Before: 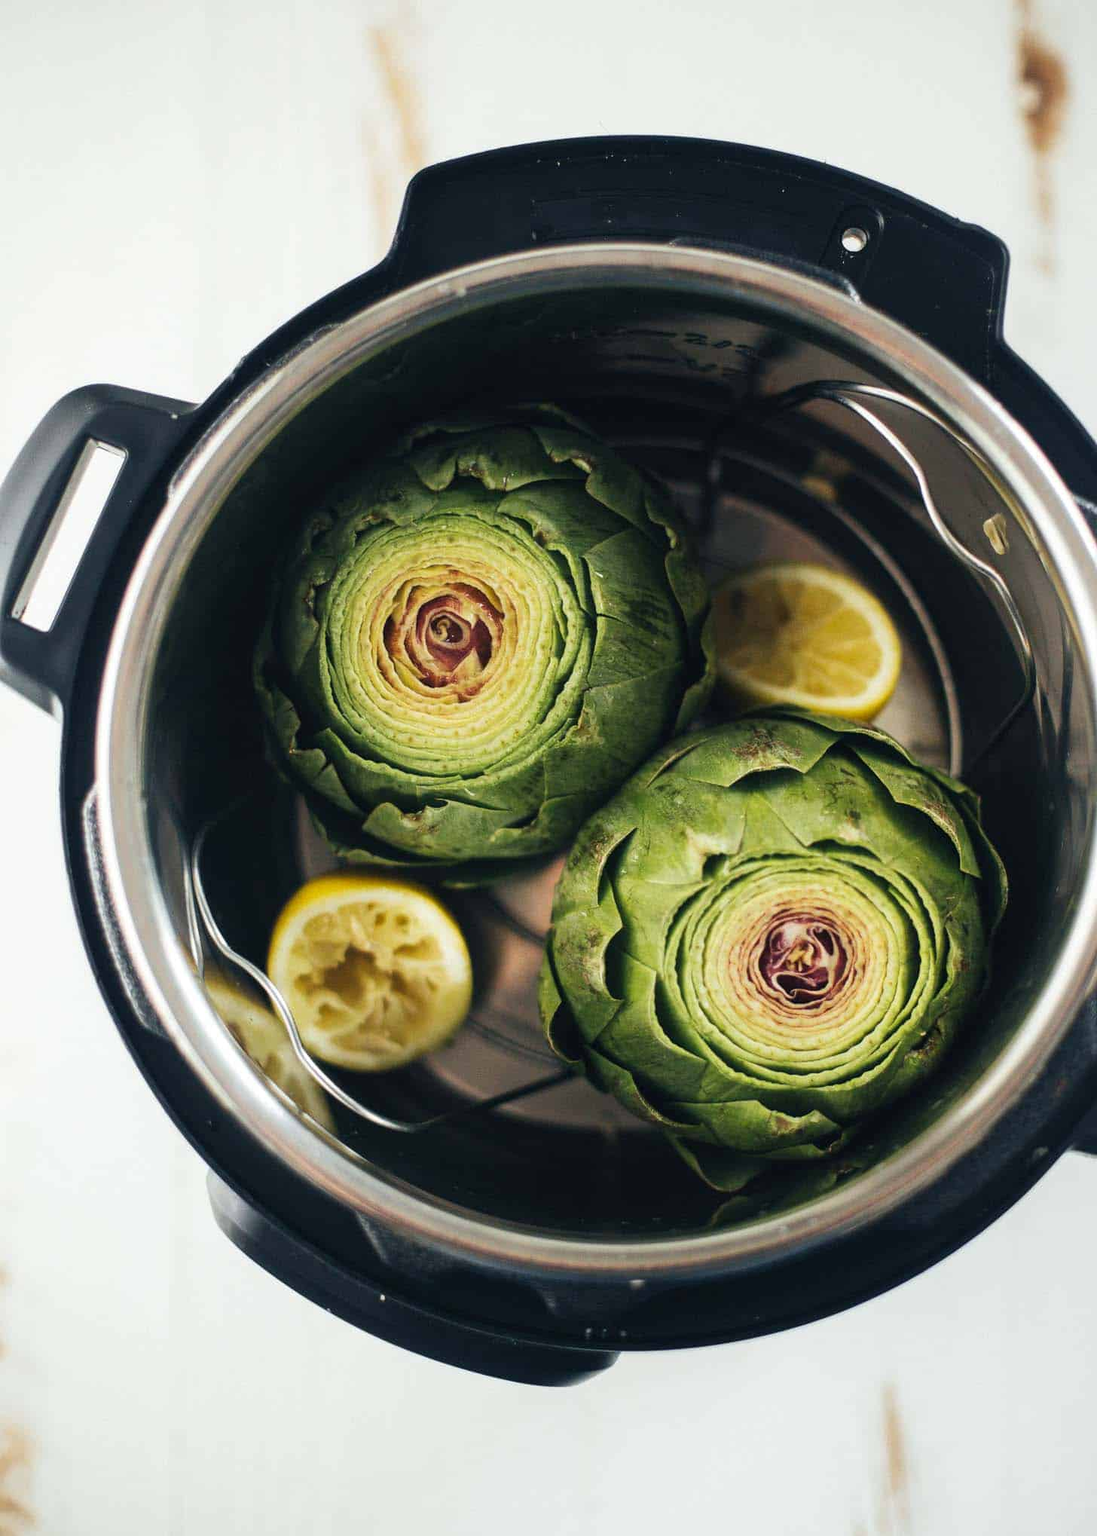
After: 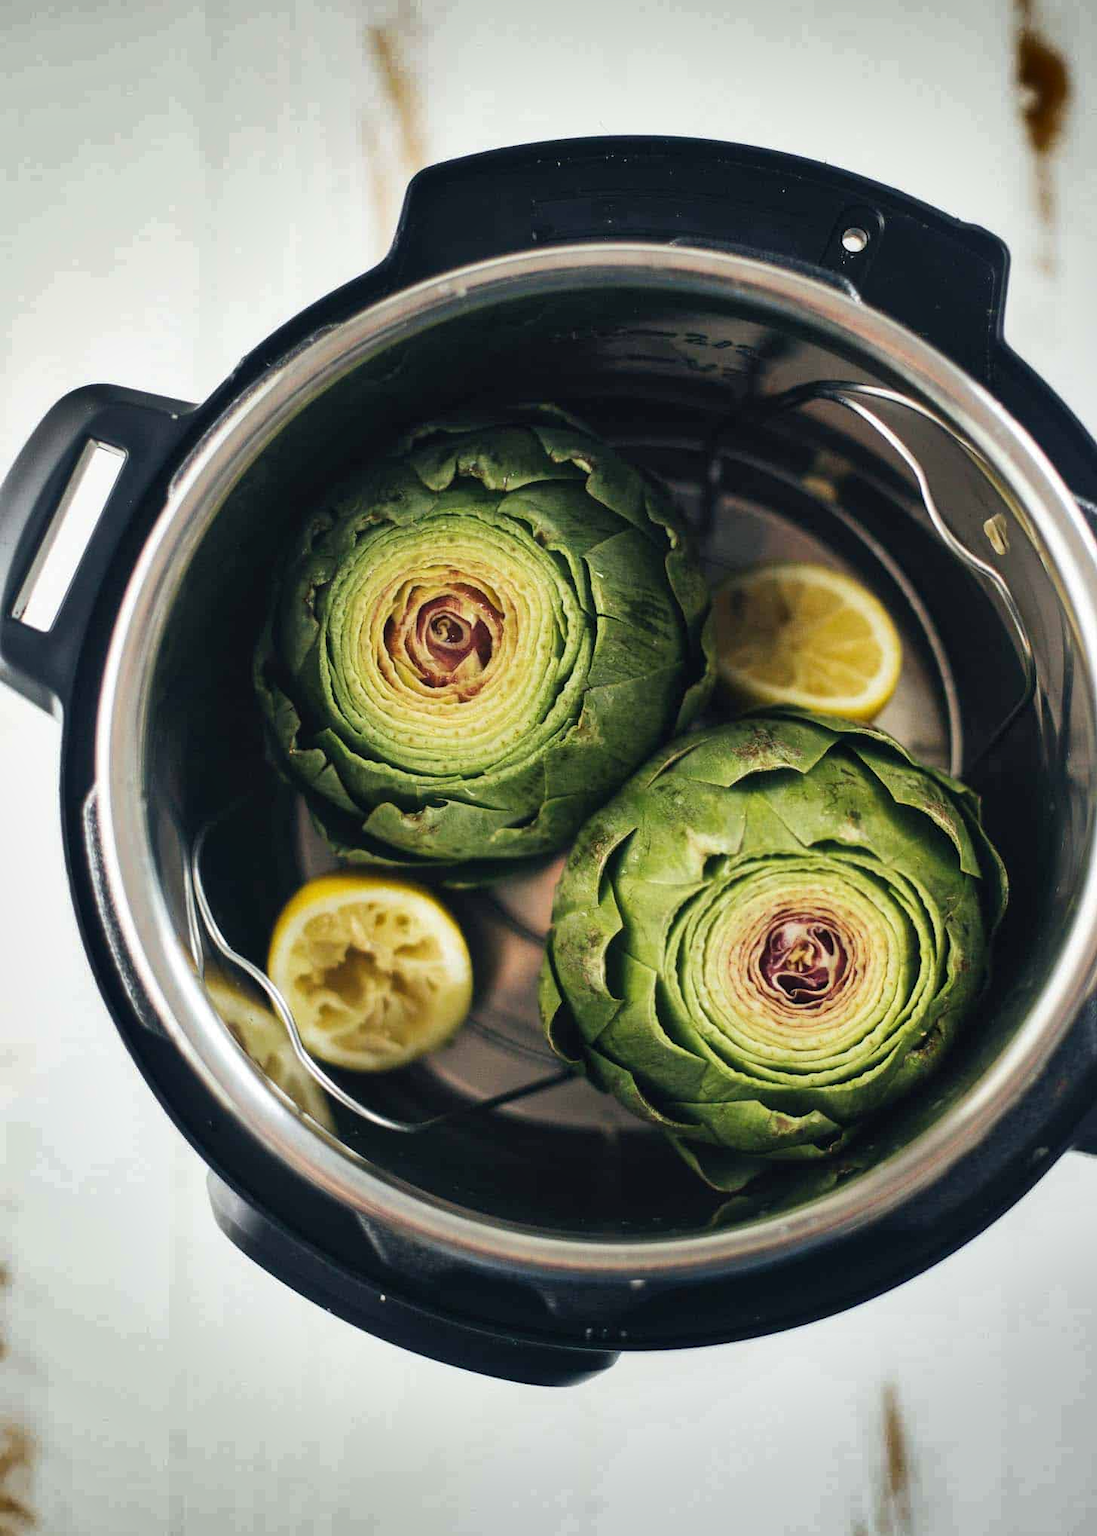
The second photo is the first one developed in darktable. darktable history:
shadows and highlights: radius 106.26, shadows 41.24, highlights -71.73, low approximation 0.01, soften with gaussian
